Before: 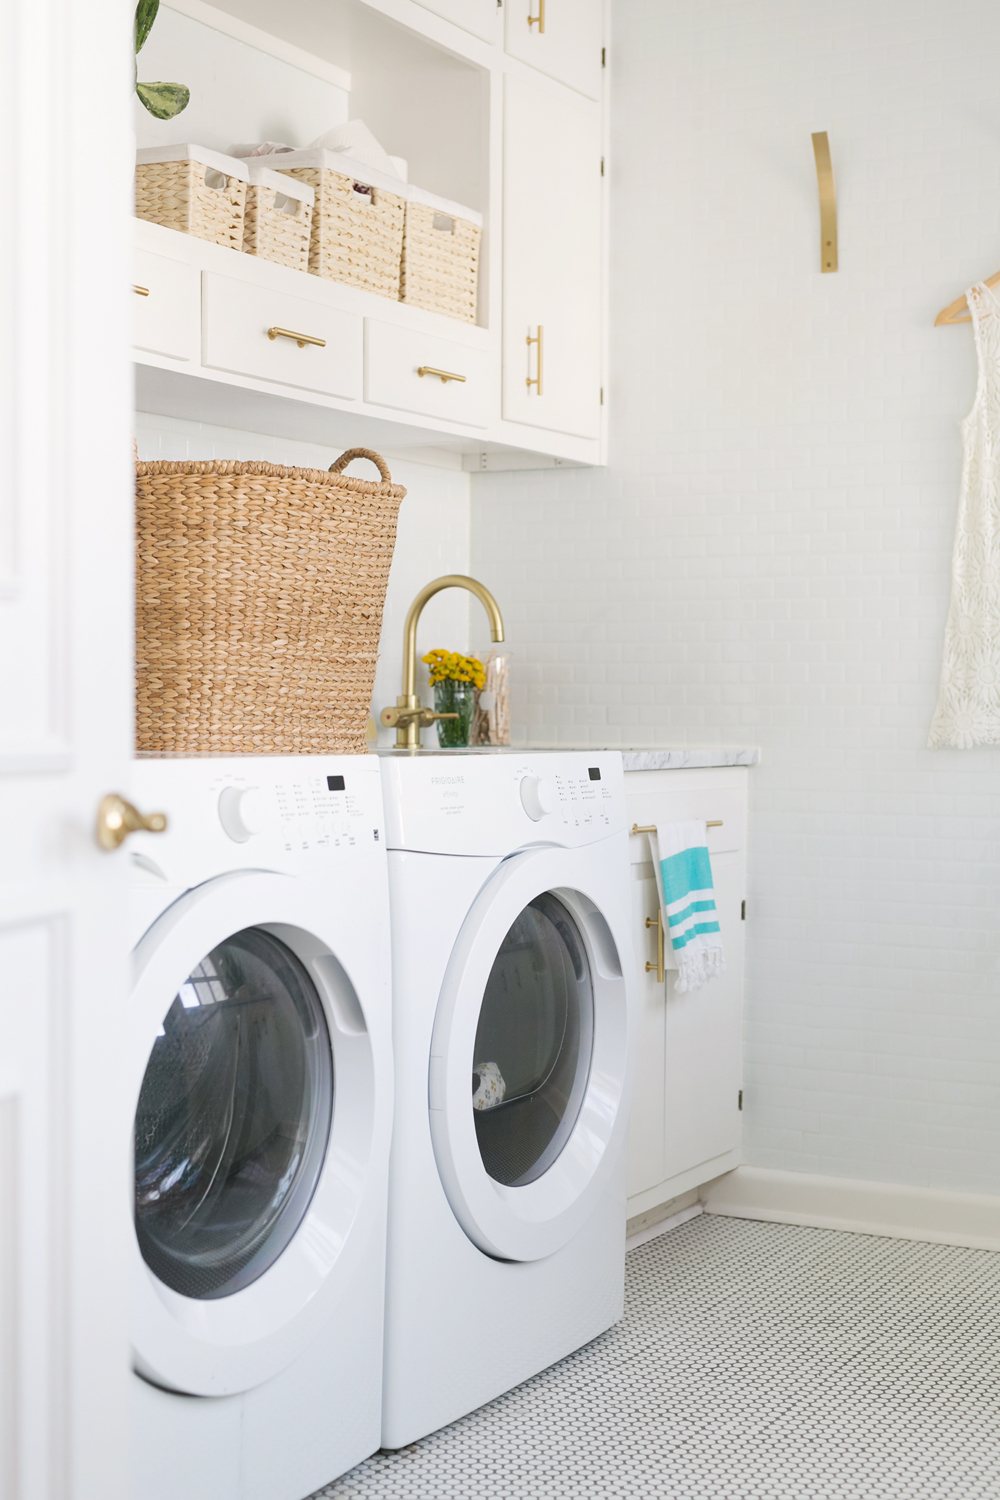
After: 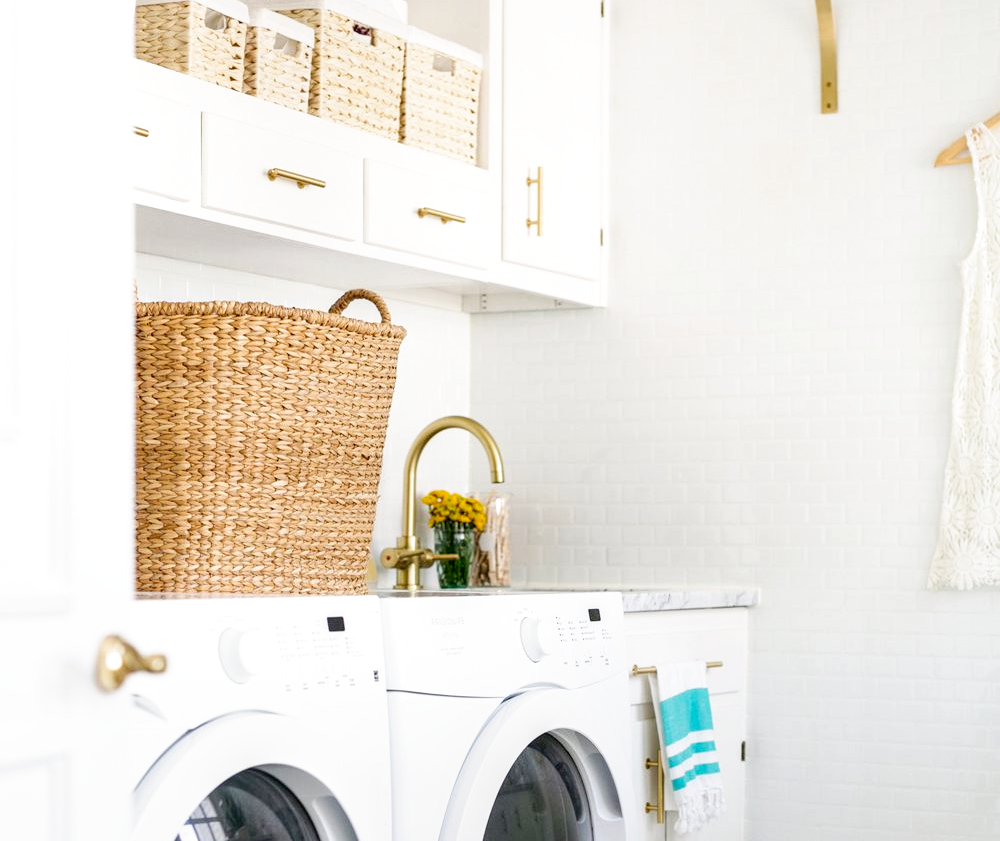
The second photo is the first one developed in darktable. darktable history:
crop and rotate: top 10.605%, bottom 33.274%
filmic rgb: black relative exposure -5.5 EV, white relative exposure 2.5 EV, threshold 3 EV, target black luminance 0%, hardness 4.51, latitude 67.35%, contrast 1.453, shadows ↔ highlights balance -3.52%, preserve chrominance no, color science v4 (2020), contrast in shadows soft, enable highlight reconstruction true
local contrast: on, module defaults
